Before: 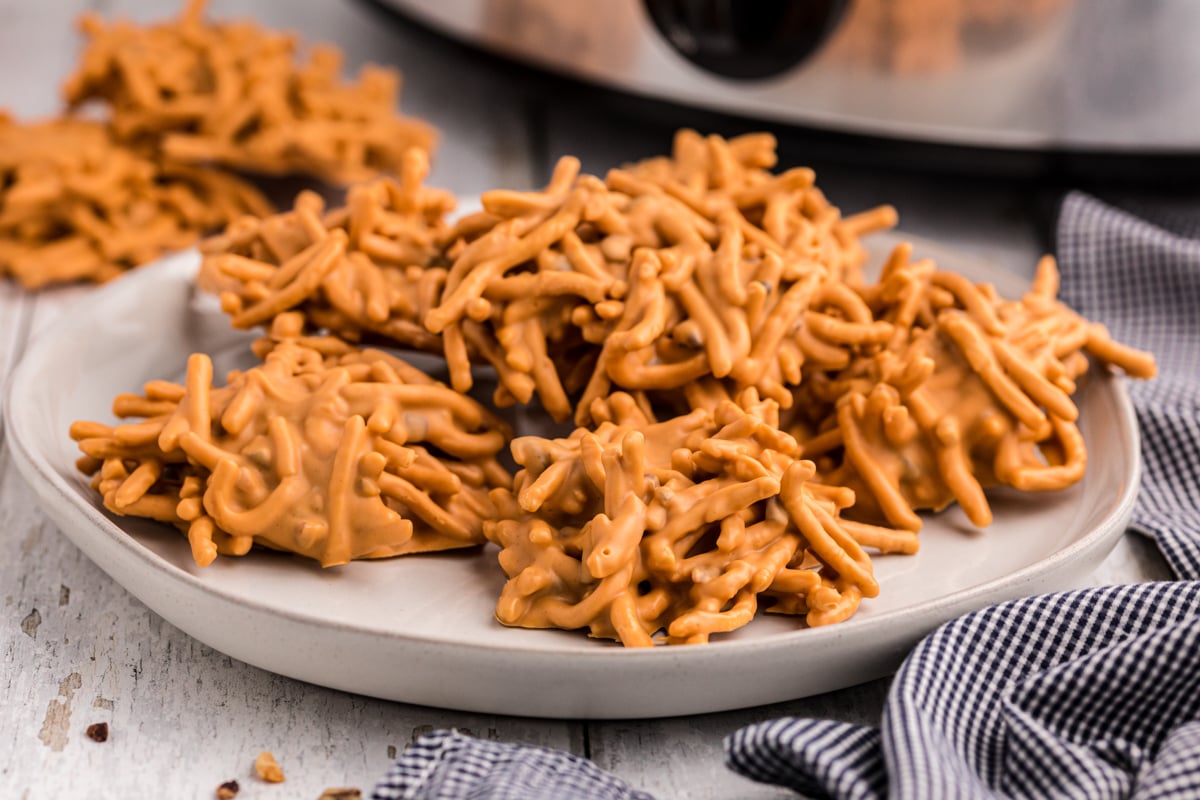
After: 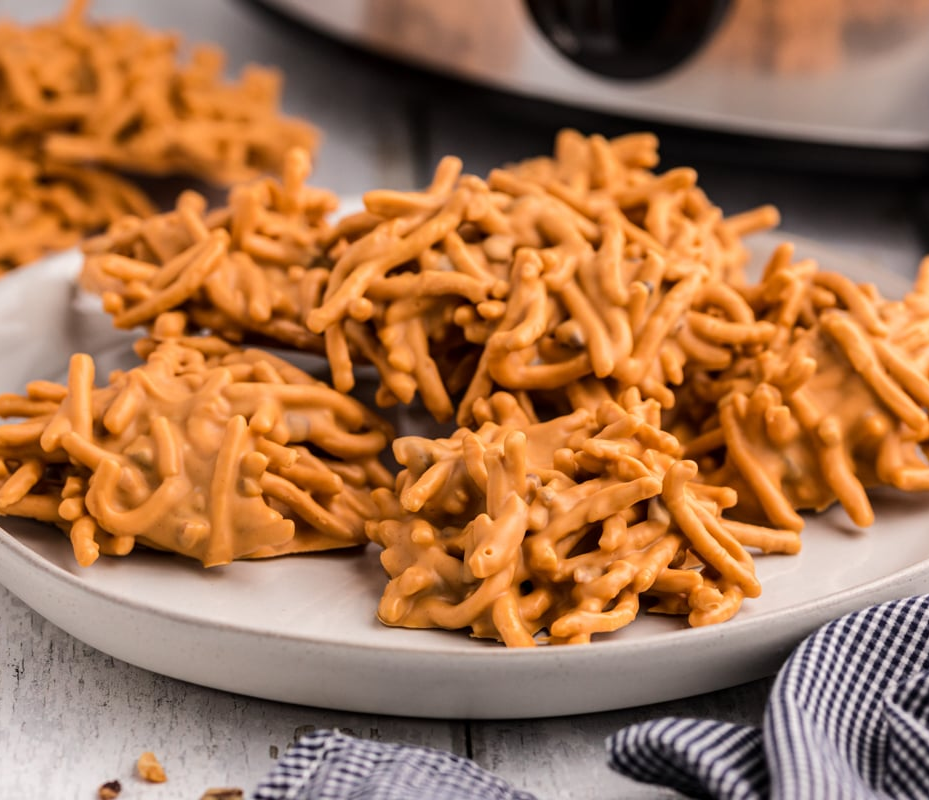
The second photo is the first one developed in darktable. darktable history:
crop: left 9.88%, right 12.689%
